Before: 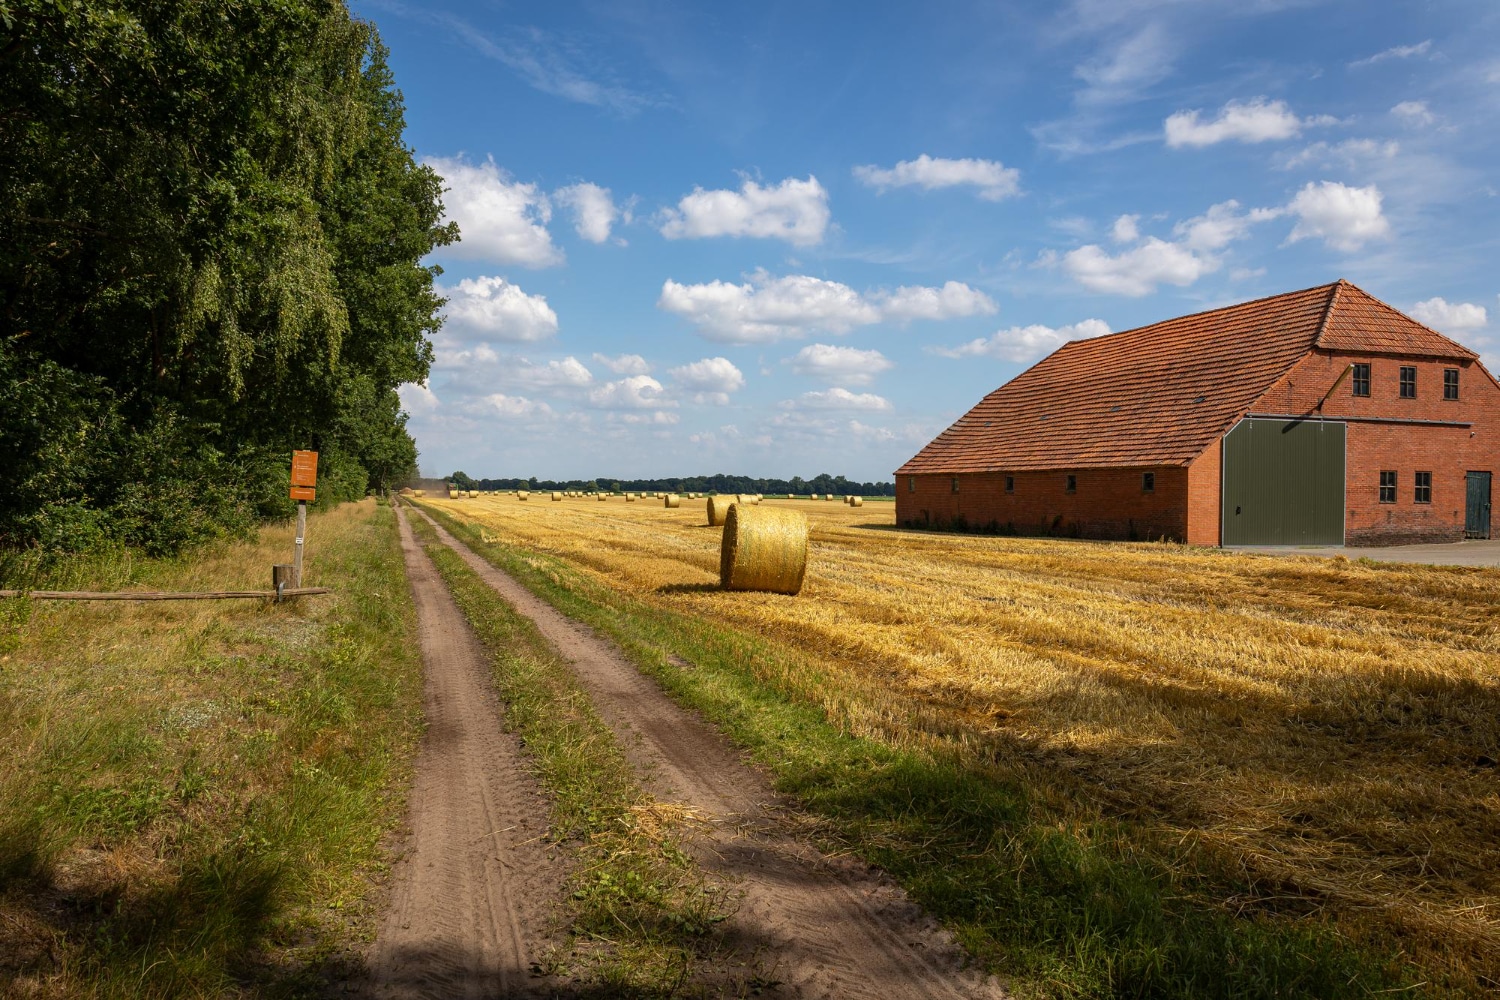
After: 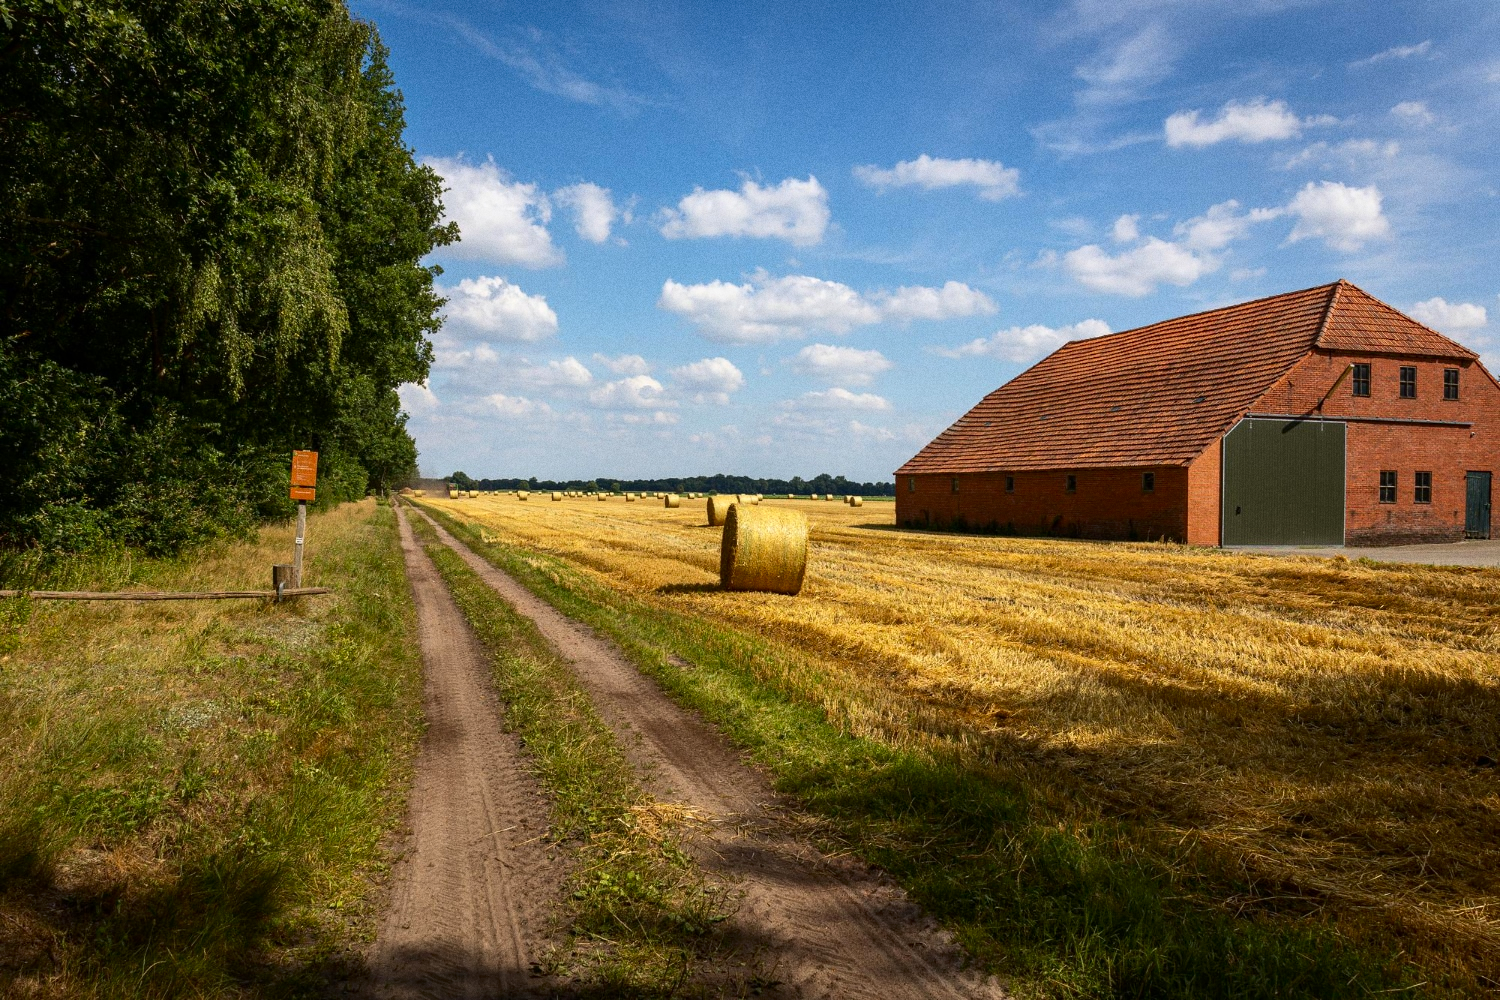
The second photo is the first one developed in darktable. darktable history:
grain: on, module defaults
contrast brightness saturation: contrast 0.15, brightness -0.01, saturation 0.1
